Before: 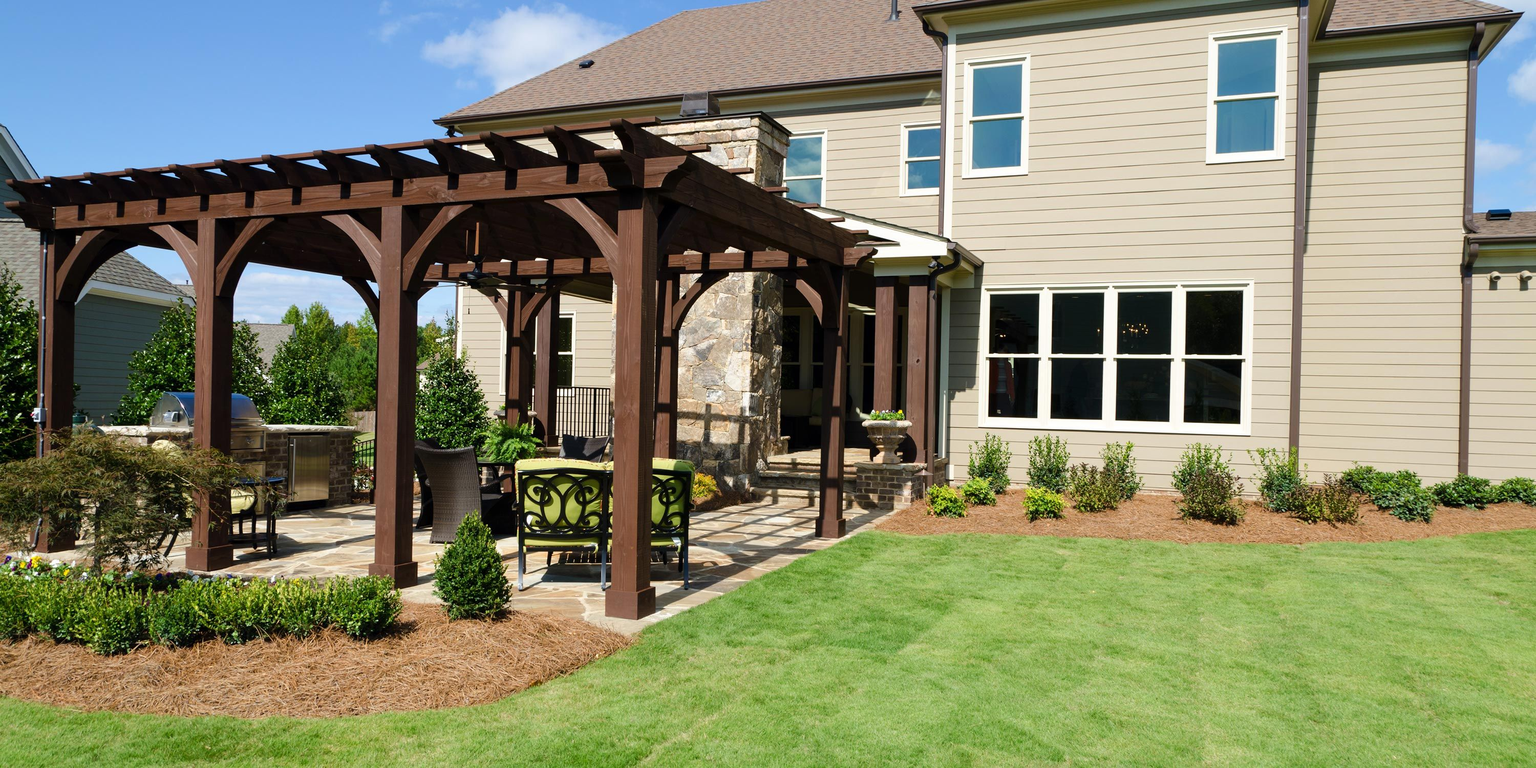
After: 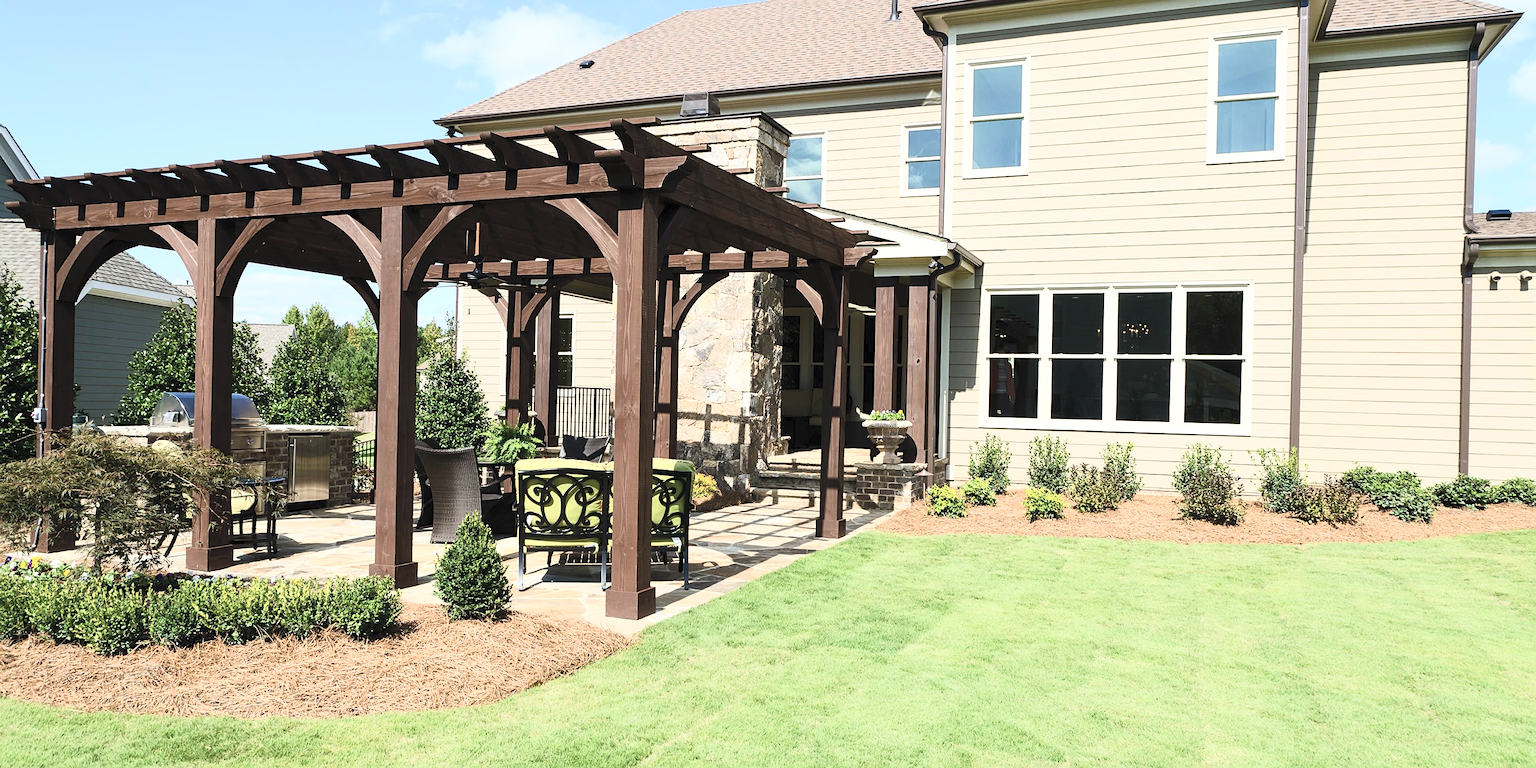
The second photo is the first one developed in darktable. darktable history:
contrast brightness saturation: contrast 0.432, brightness 0.557, saturation -0.188
sharpen: on, module defaults
